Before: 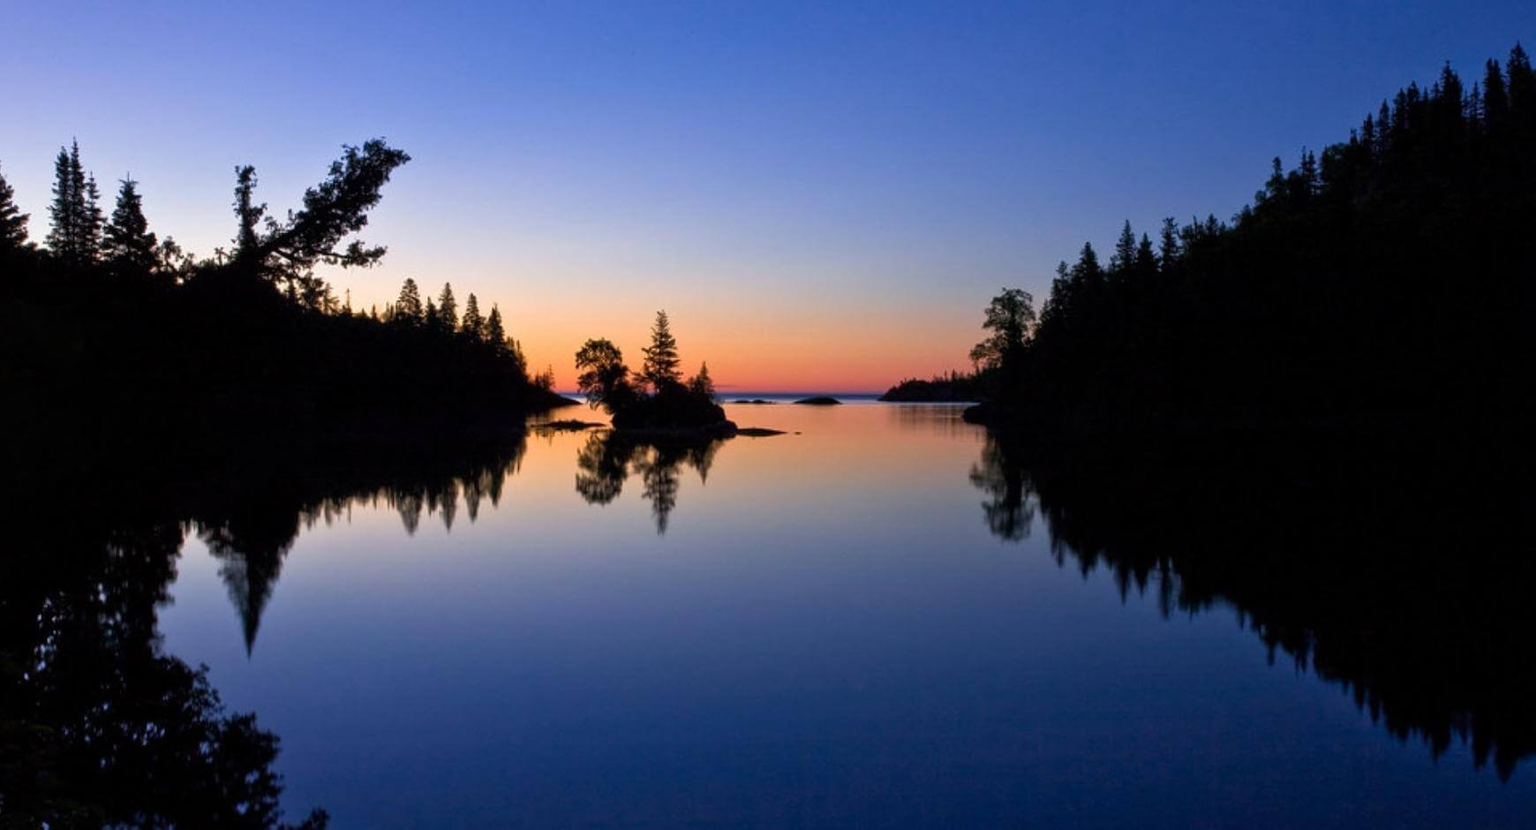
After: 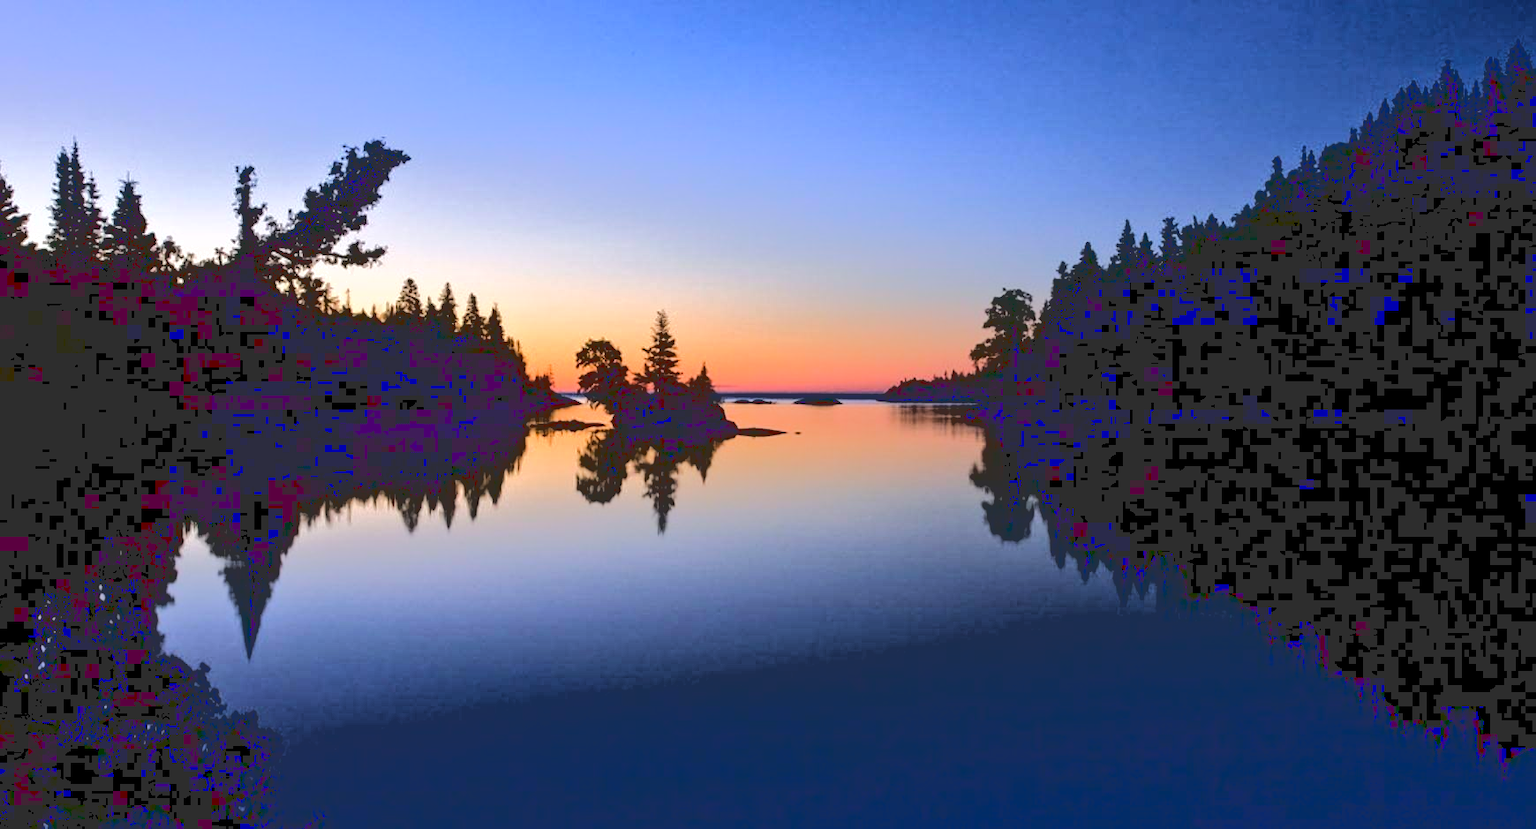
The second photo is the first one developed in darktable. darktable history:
base curve: curves: ch0 [(0.065, 0.026) (0.236, 0.358) (0.53, 0.546) (0.777, 0.841) (0.924, 0.992)]
exposure: exposure 0.212 EV, compensate exposure bias true, compensate highlight preservation false
